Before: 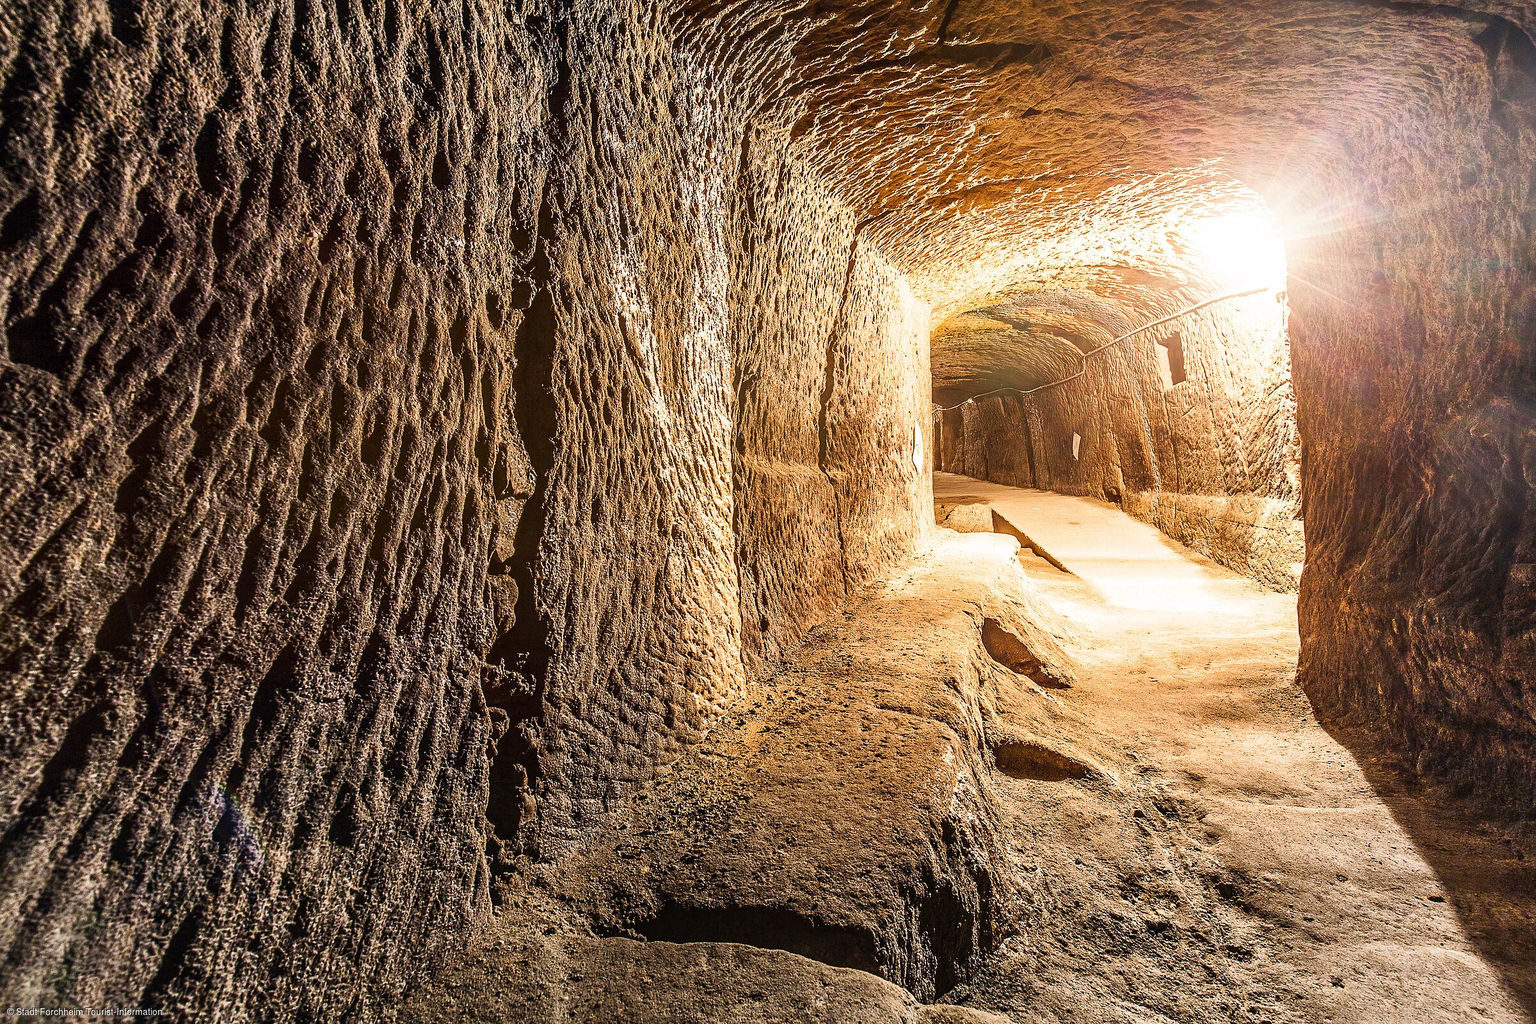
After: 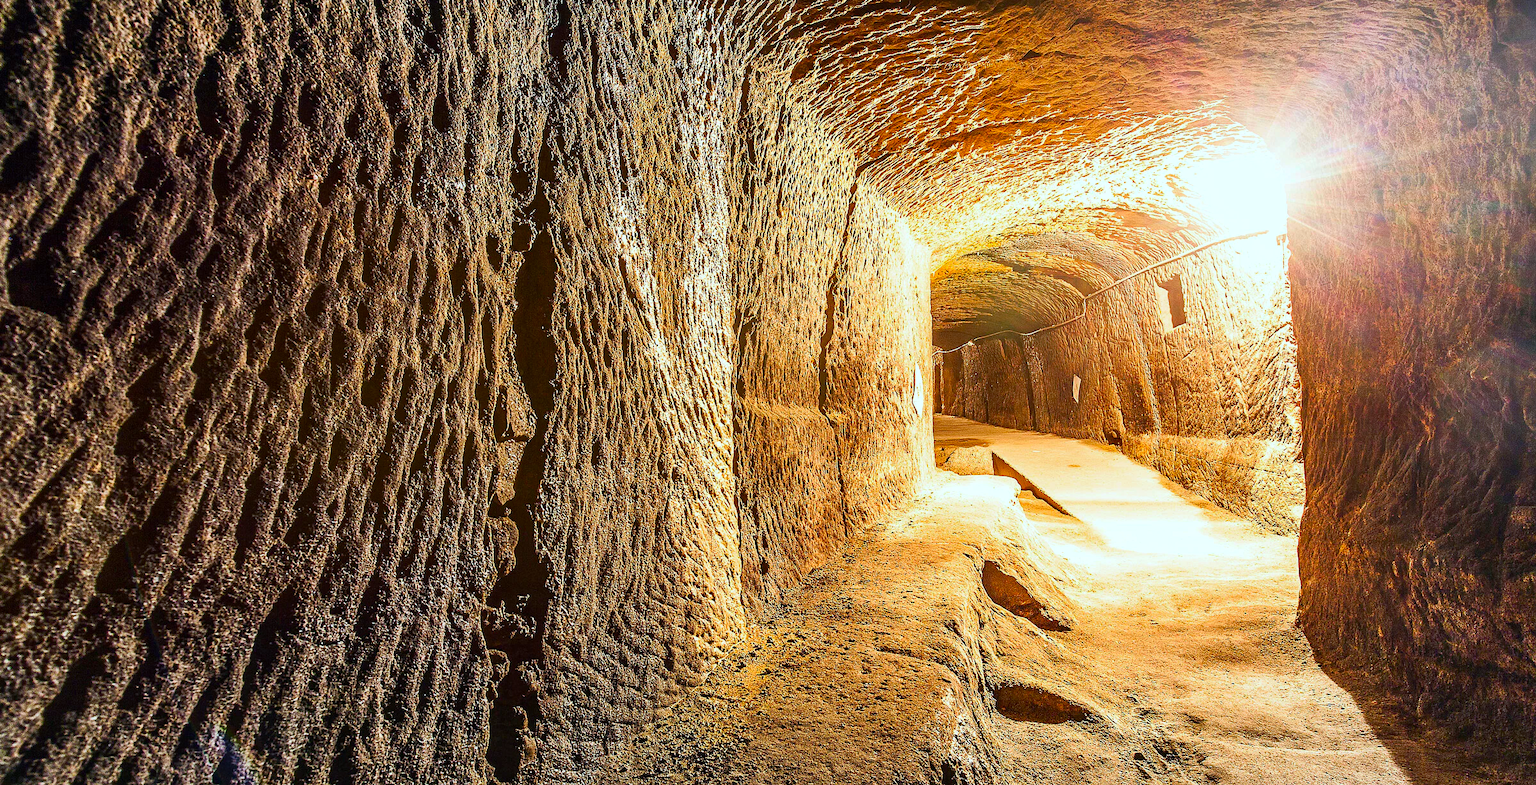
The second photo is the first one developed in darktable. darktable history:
contrast brightness saturation: saturation 0.5
crop: top 5.667%, bottom 17.637%
color calibration: illuminant Planckian (black body), adaptation linear Bradford (ICC v4), x 0.361, y 0.366, temperature 4511.61 K, saturation algorithm version 1 (2020)
